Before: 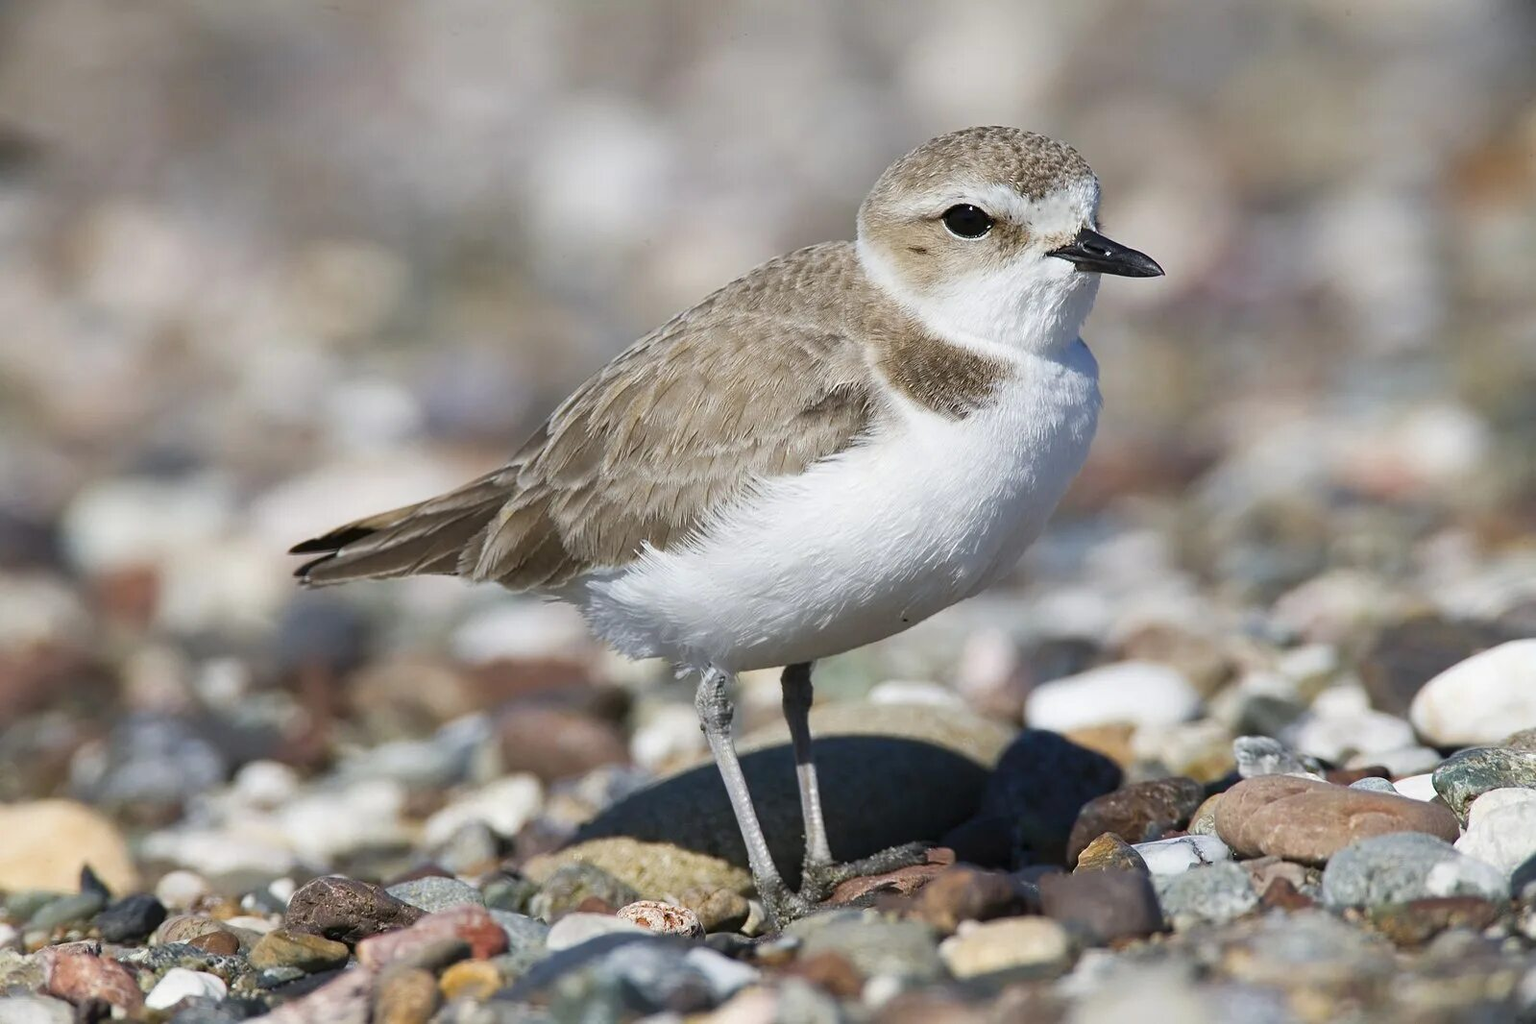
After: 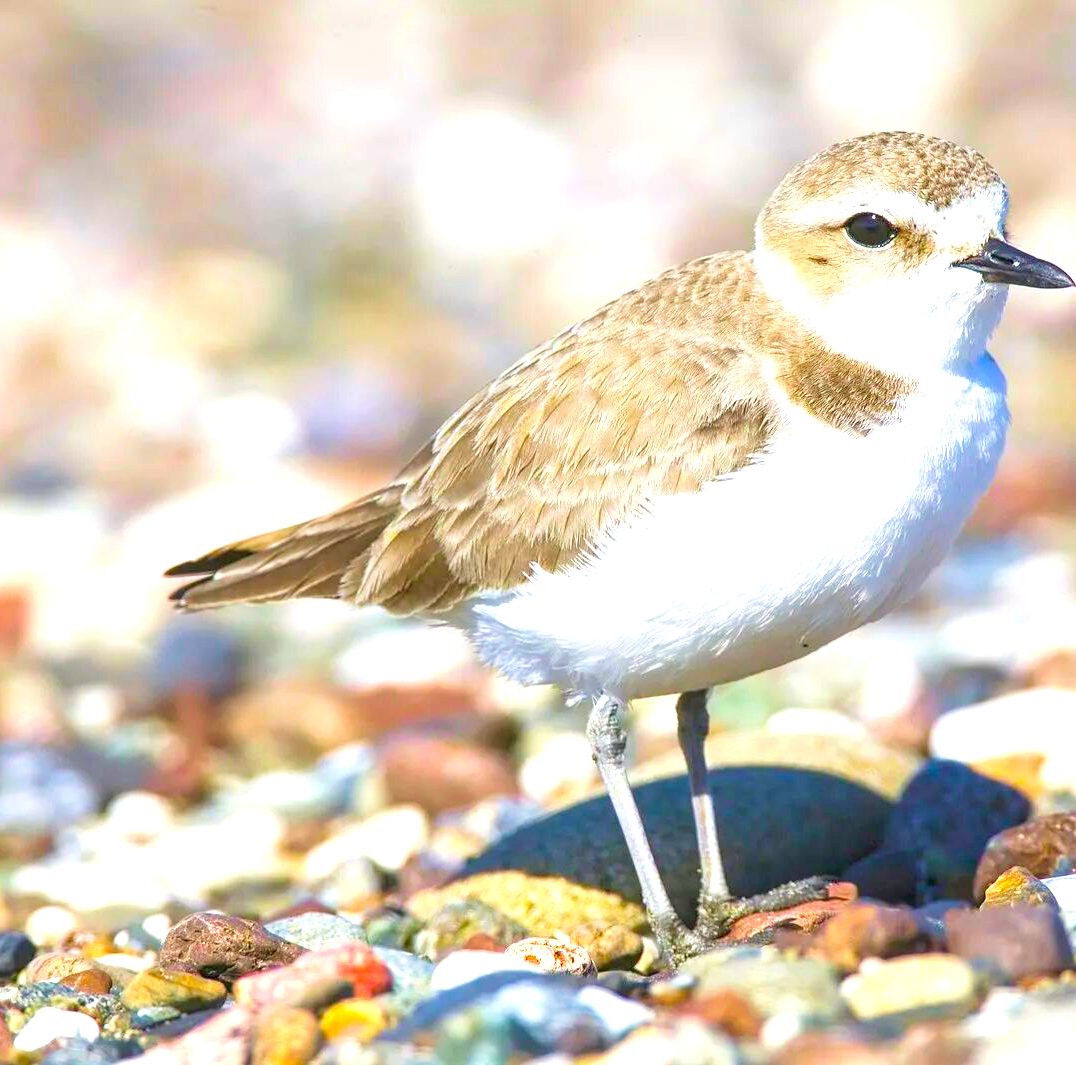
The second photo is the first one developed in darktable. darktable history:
crop and rotate: left 8.681%, right 23.988%
contrast brightness saturation: contrast 0.067, brightness 0.178, saturation 0.406
local contrast: detail 130%
exposure: black level correction 0, exposure 1.095 EV, compensate highlight preservation false
velvia: on, module defaults
color balance rgb: perceptual saturation grading › global saturation 36.767%, perceptual saturation grading › shadows 35.855%
